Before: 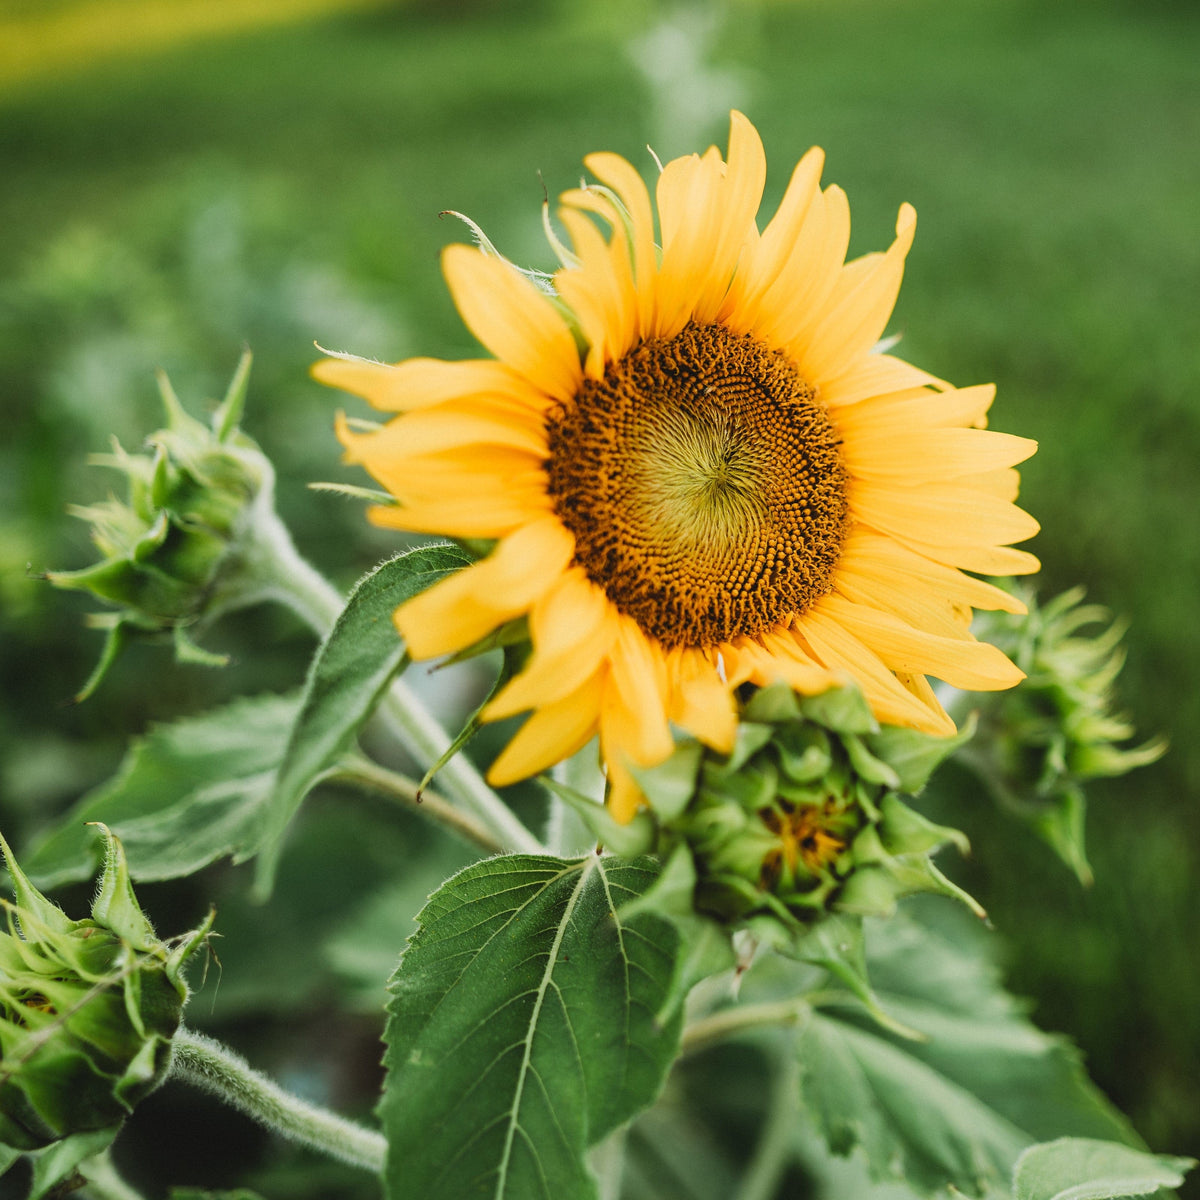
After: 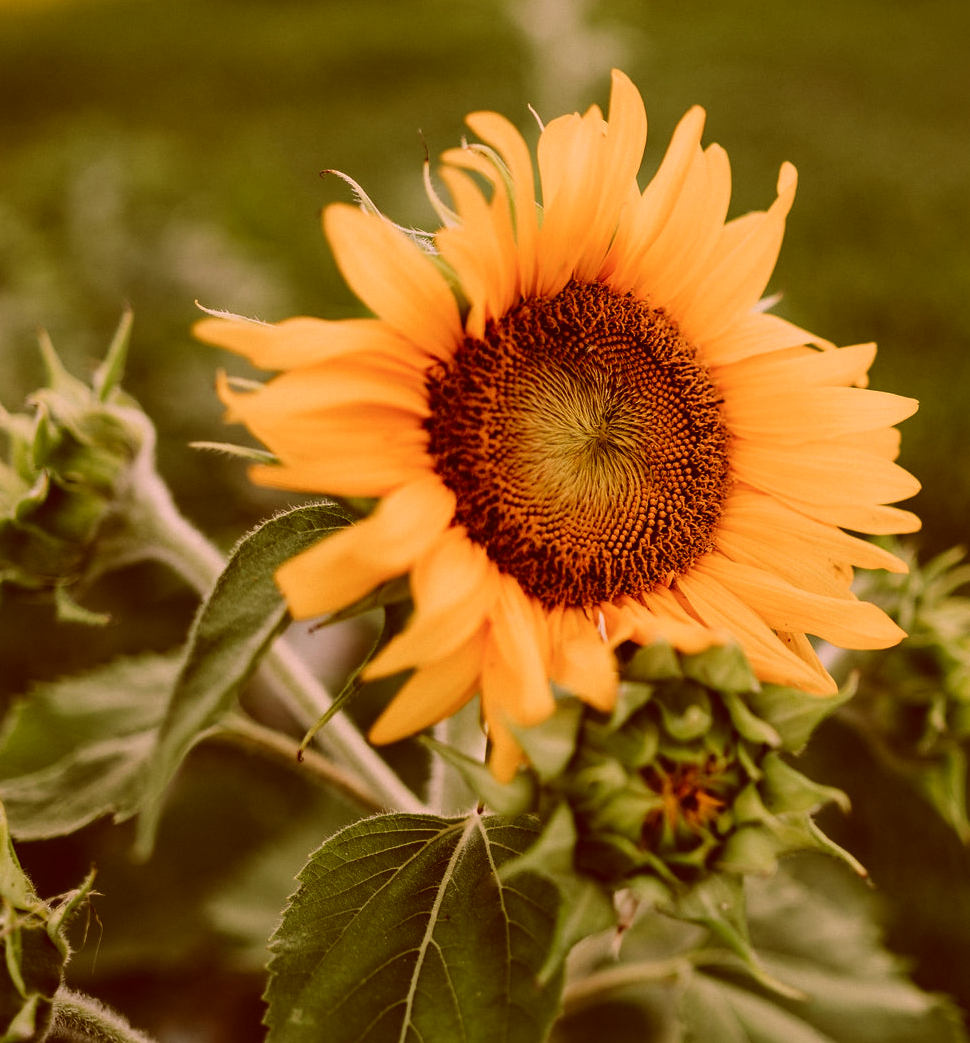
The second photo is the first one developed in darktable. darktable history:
color correction: highlights a* 9.03, highlights b* 8.71, shadows a* 40, shadows b* 40, saturation 0.8
crop: left 9.929%, top 3.475%, right 9.188%, bottom 9.529%
color balance: lift [1.016, 0.983, 1, 1.017], gamma [0.78, 1.018, 1.043, 0.957], gain [0.786, 1.063, 0.937, 1.017], input saturation 118.26%, contrast 13.43%, contrast fulcrum 21.62%, output saturation 82.76%
